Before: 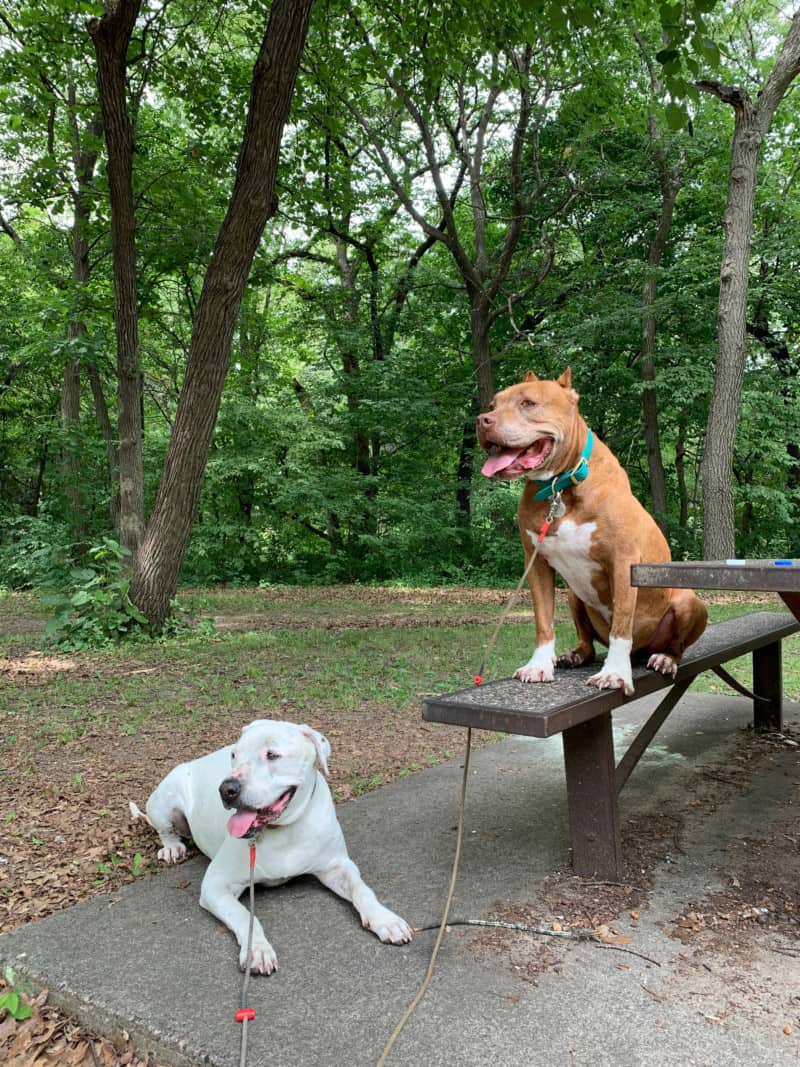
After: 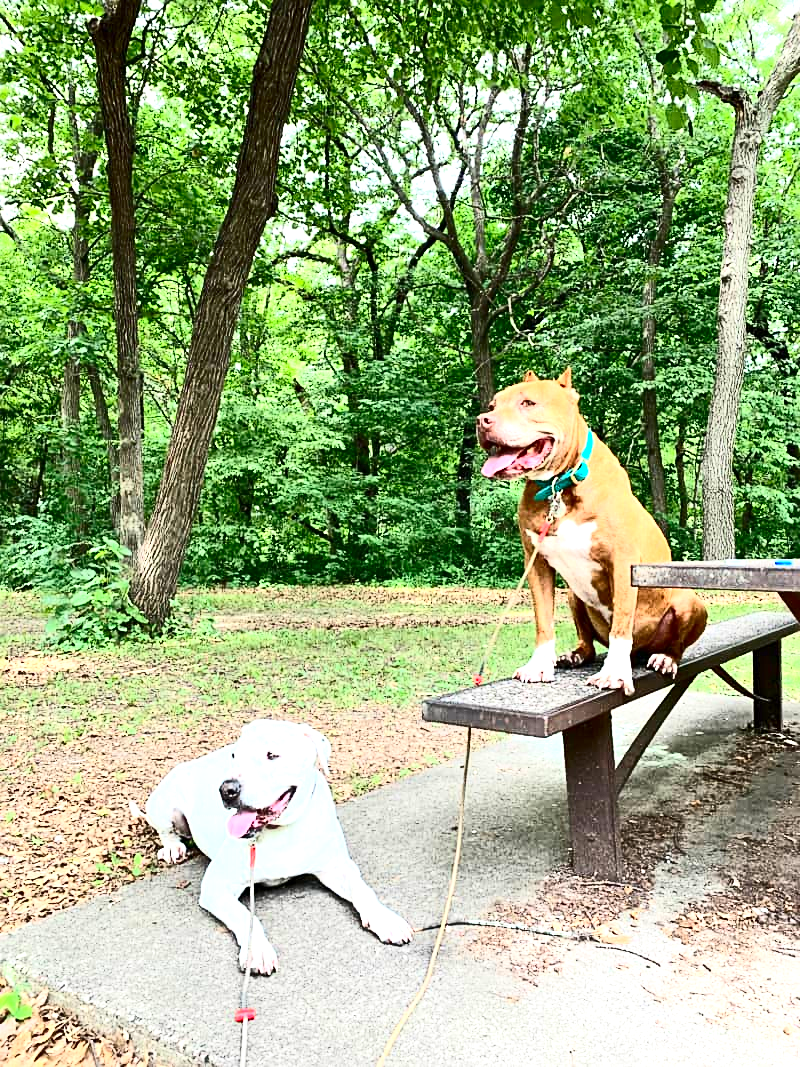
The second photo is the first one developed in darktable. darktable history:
exposure: black level correction 0, exposure 1.2 EV, compensate highlight preservation false
contrast brightness saturation: contrast 0.4, brightness 0.1, saturation 0.21
sharpen: on, module defaults
